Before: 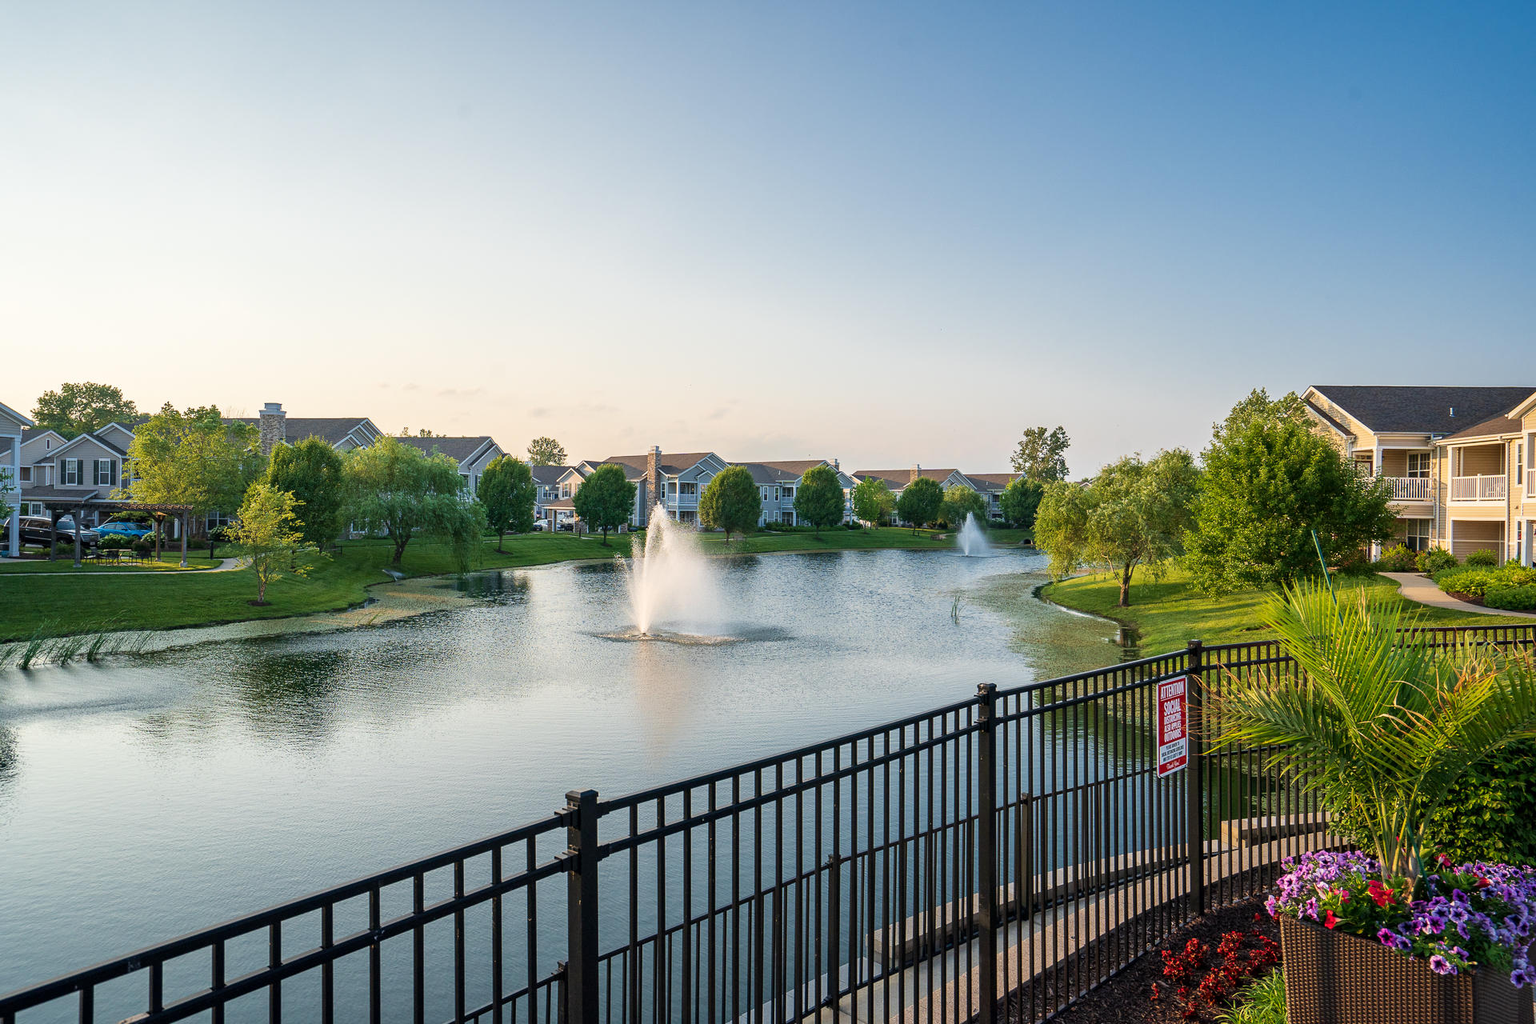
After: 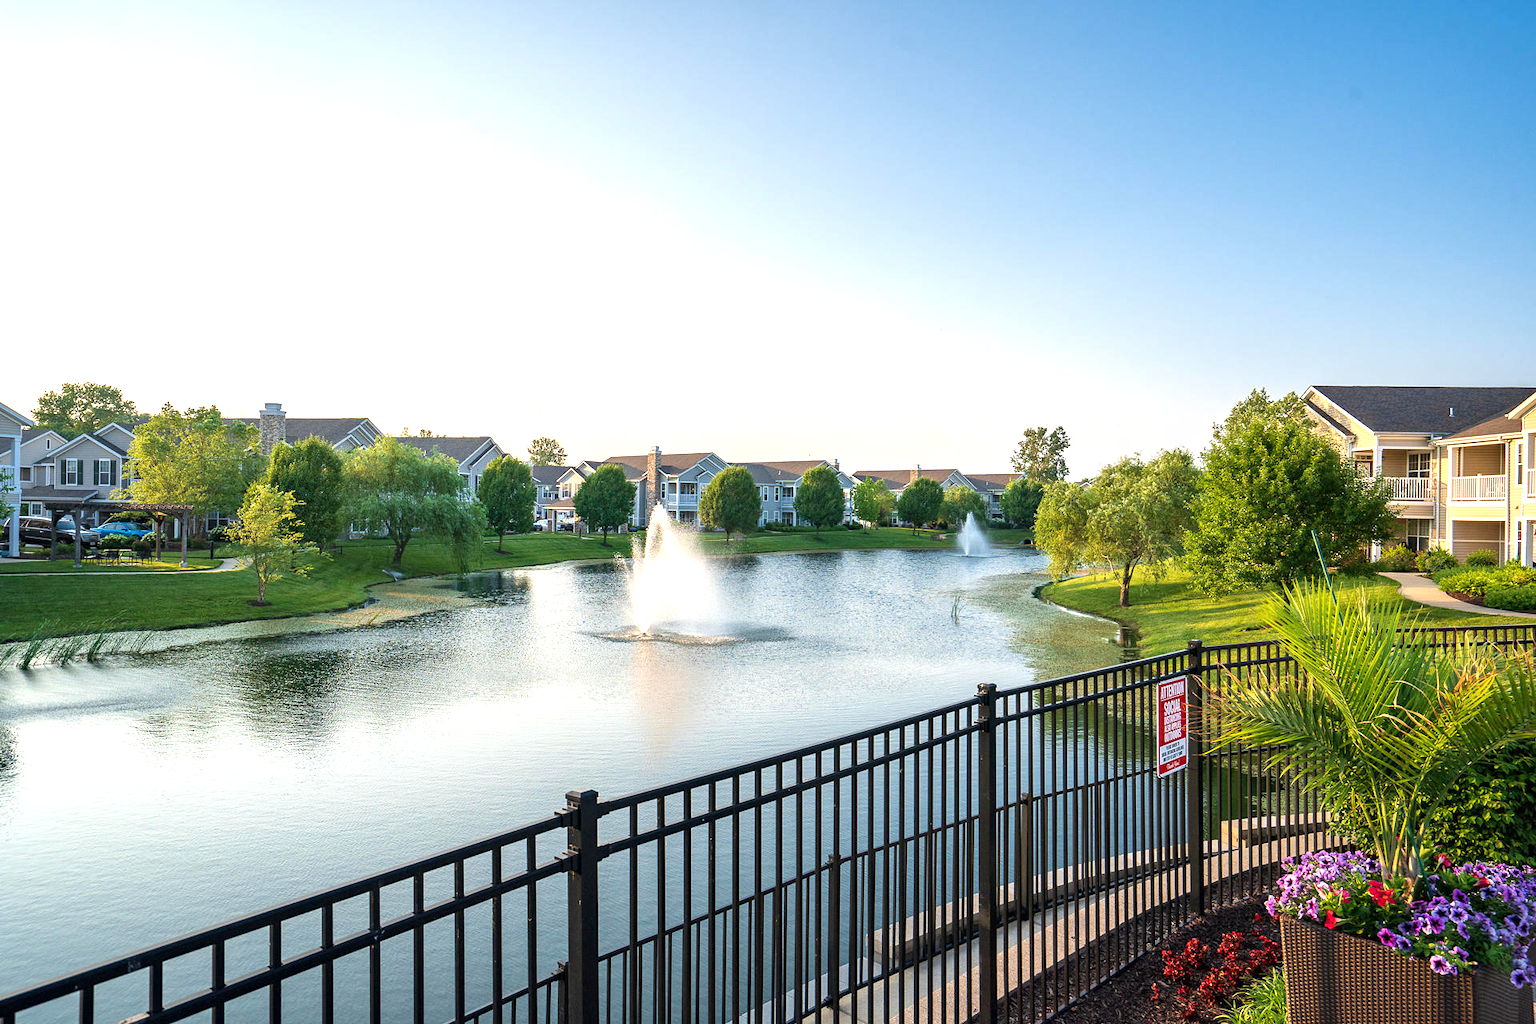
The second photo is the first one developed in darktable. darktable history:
exposure: exposure 0.671 EV, compensate highlight preservation false
